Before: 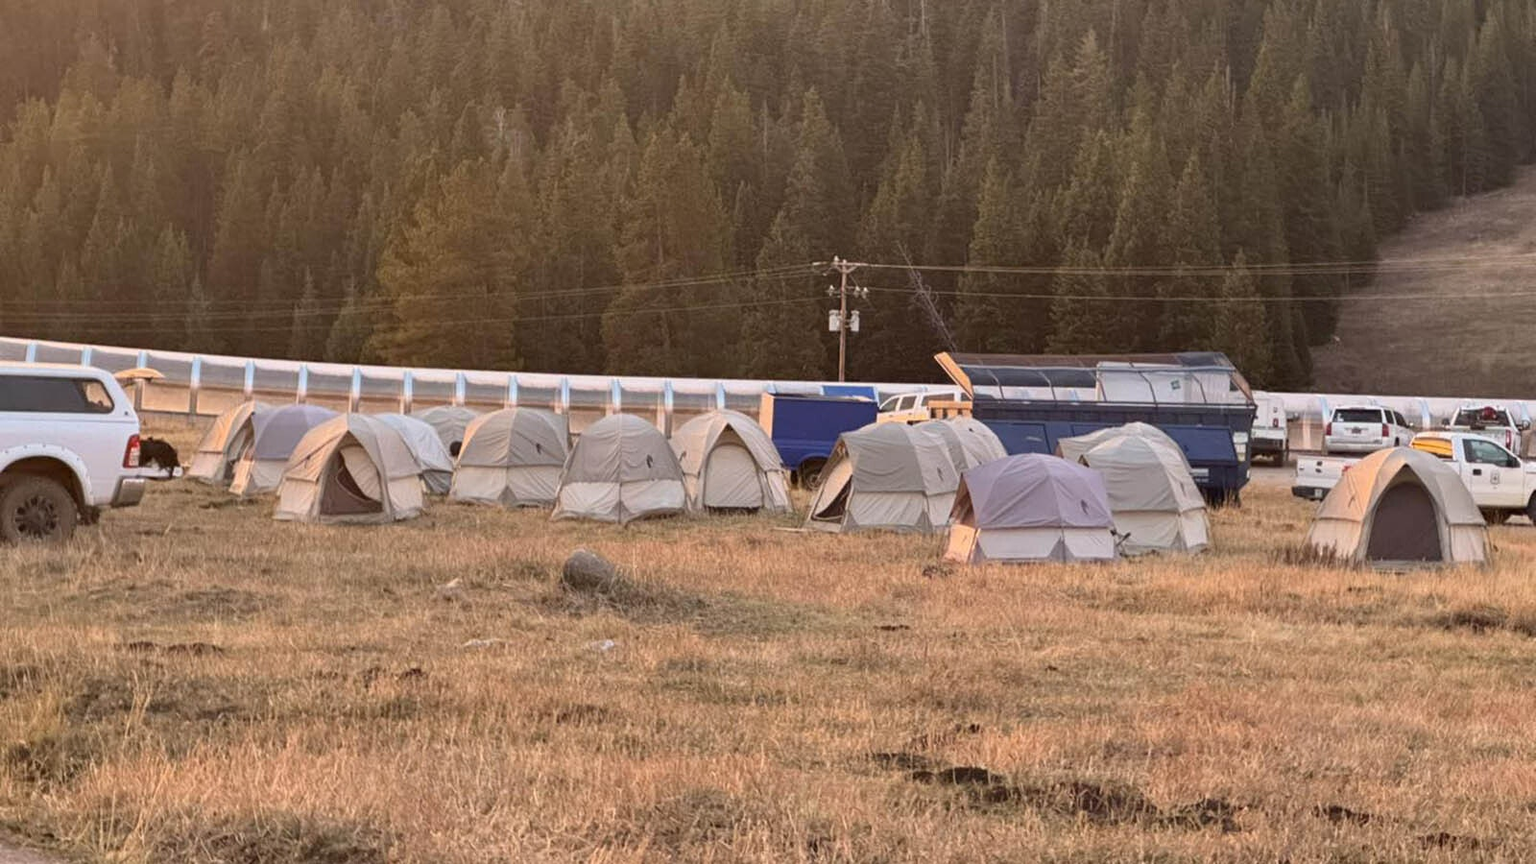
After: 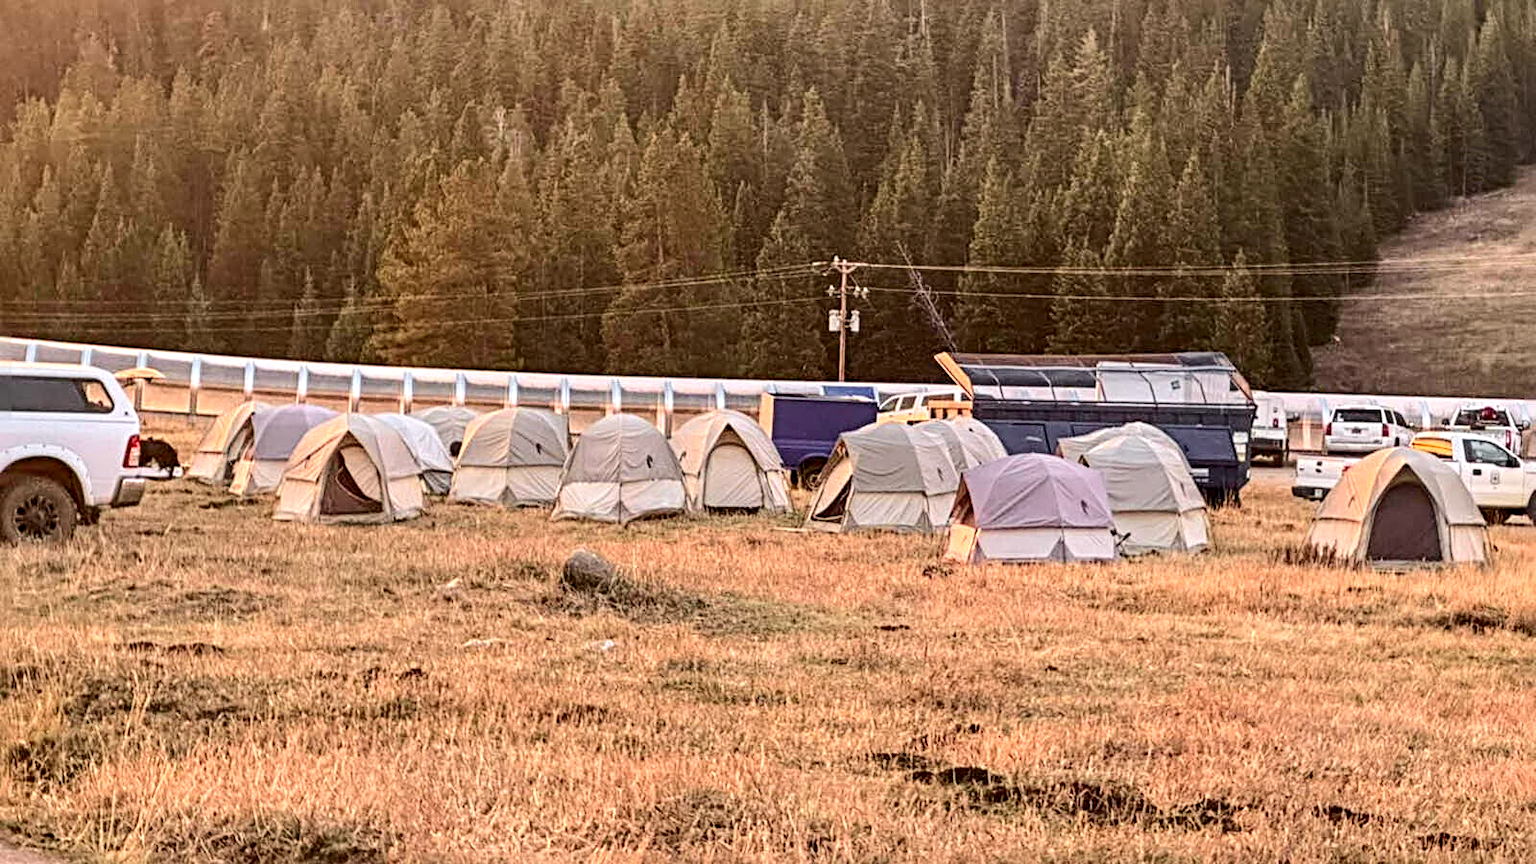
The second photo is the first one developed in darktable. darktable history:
tone curve: curves: ch0 [(0, 0) (0.239, 0.248) (0.508, 0.606) (0.828, 0.878) (1, 1)]; ch1 [(0, 0) (0.401, 0.42) (0.442, 0.47) (0.492, 0.498) (0.511, 0.516) (0.555, 0.586) (0.681, 0.739) (1, 1)]; ch2 [(0, 0) (0.411, 0.433) (0.5, 0.504) (0.545, 0.574) (1, 1)], color space Lab, independent channels, preserve colors none
local contrast: detail 150%
sharpen: radius 4.864
